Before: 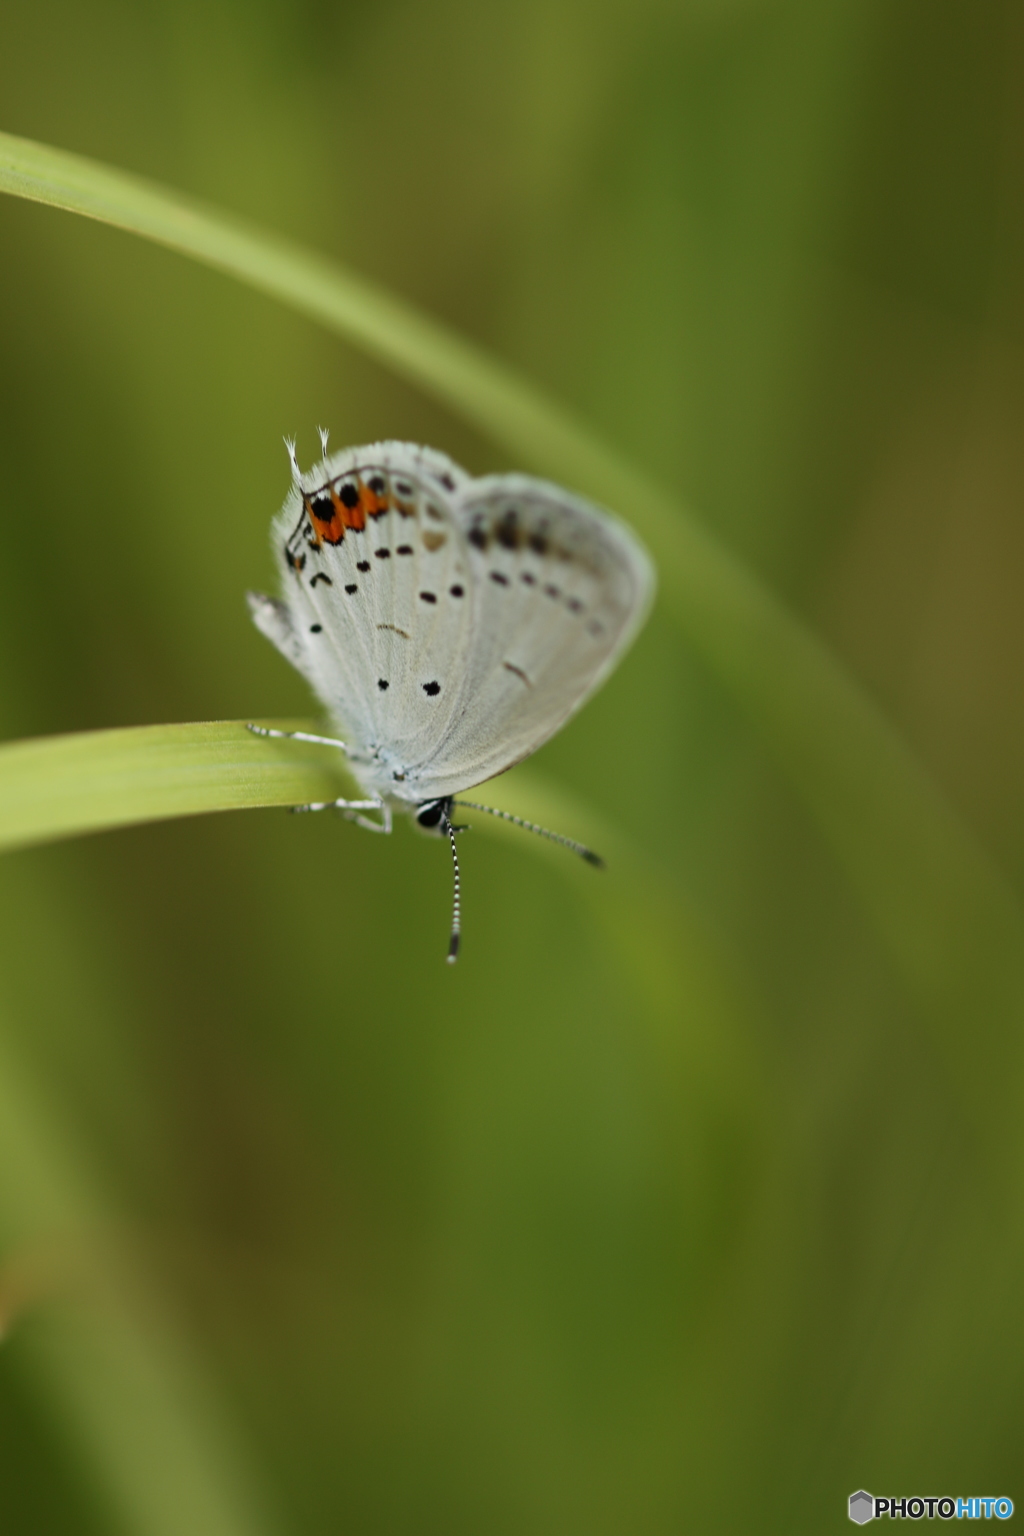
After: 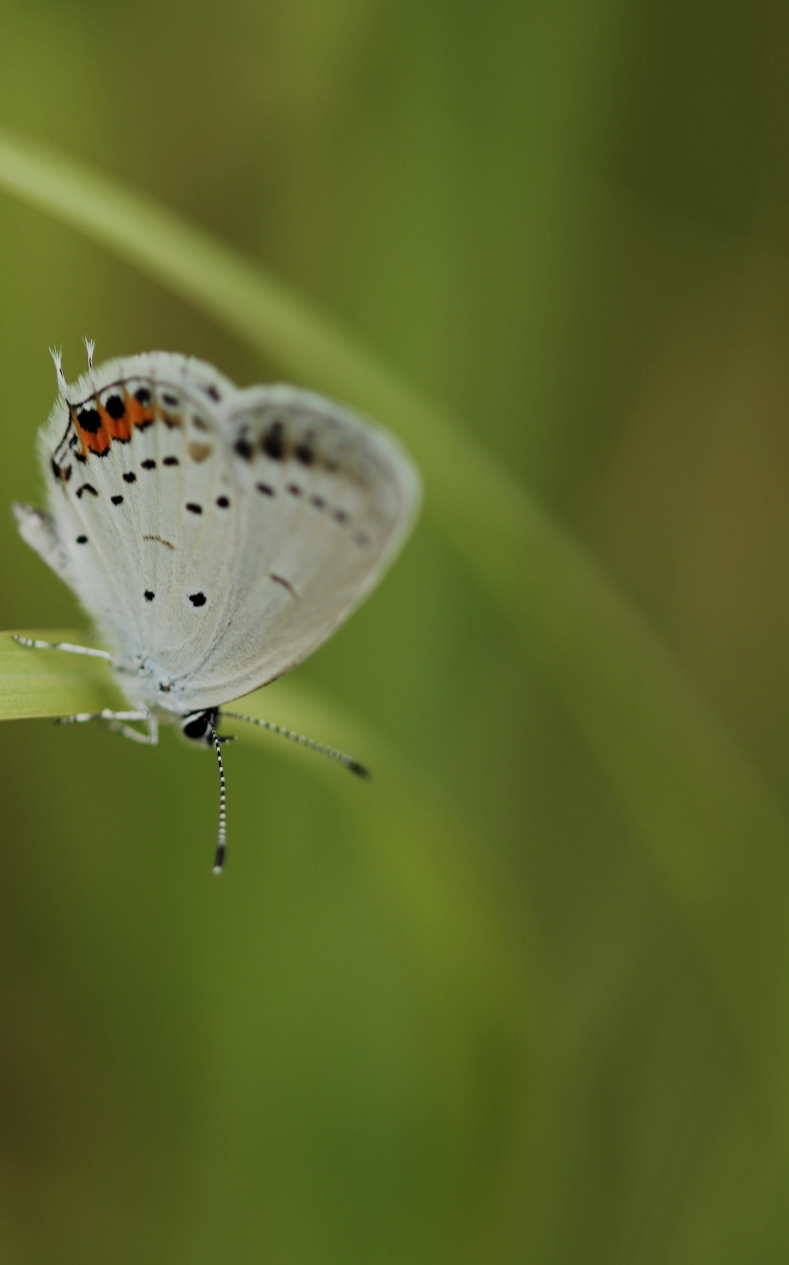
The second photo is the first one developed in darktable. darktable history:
filmic rgb: black relative exposure -7.65 EV, white relative exposure 4.56 EV, hardness 3.61, add noise in highlights 0.002, color science v3 (2019), use custom middle-gray values true, contrast in highlights soft
crop: left 22.918%, top 5.85%, bottom 11.729%
